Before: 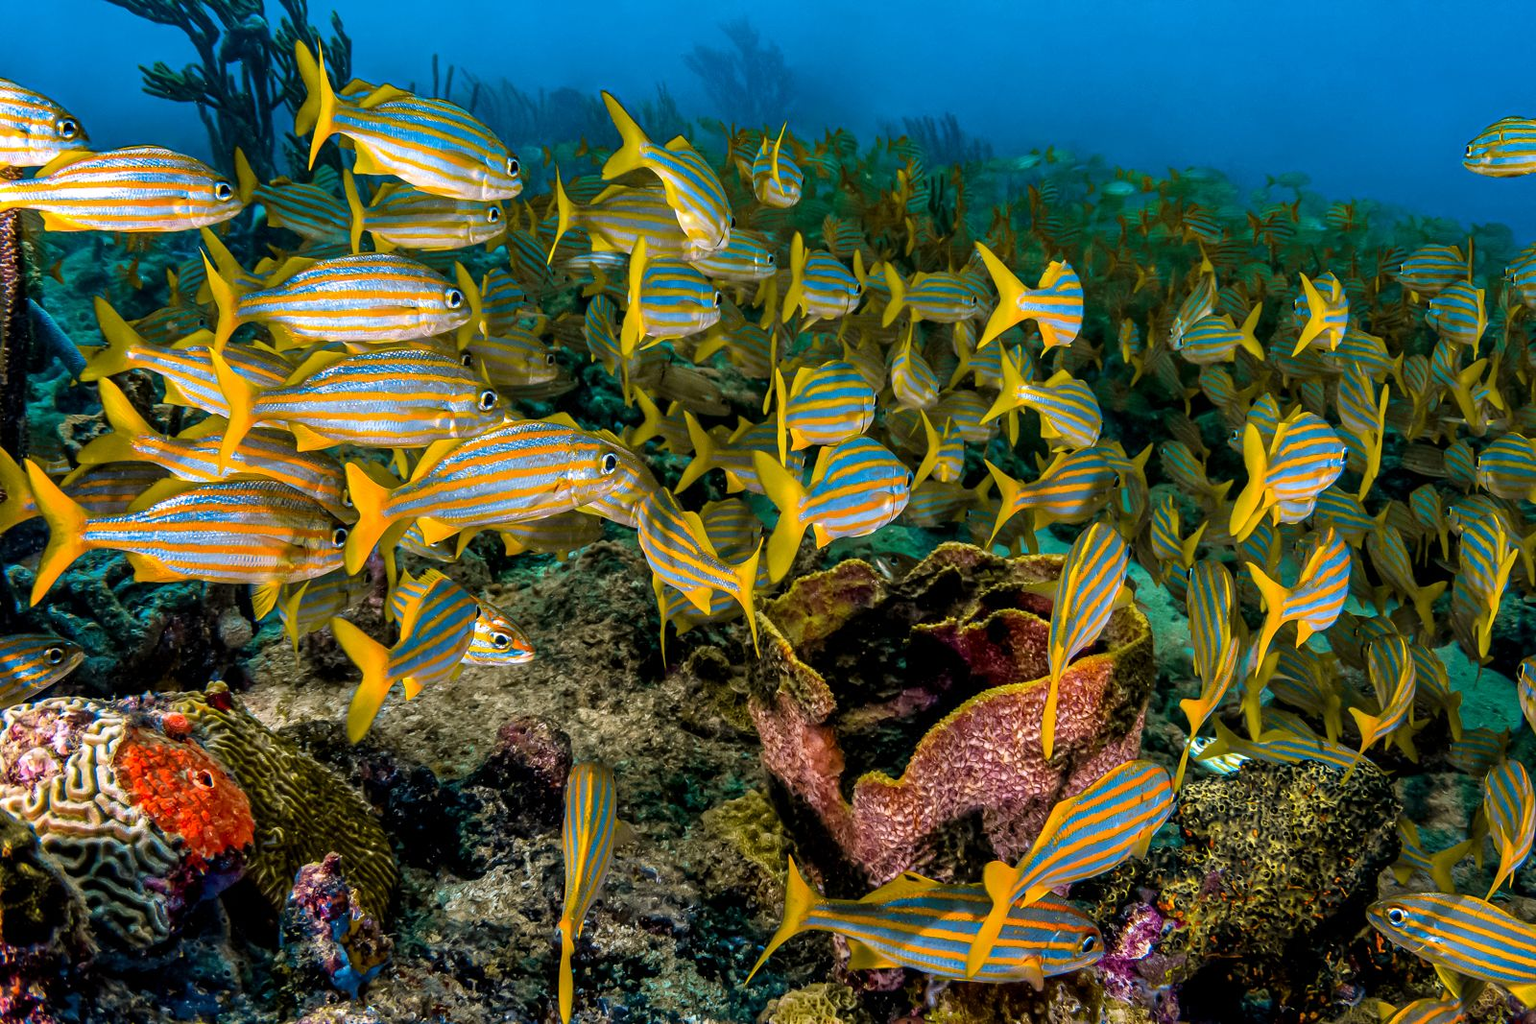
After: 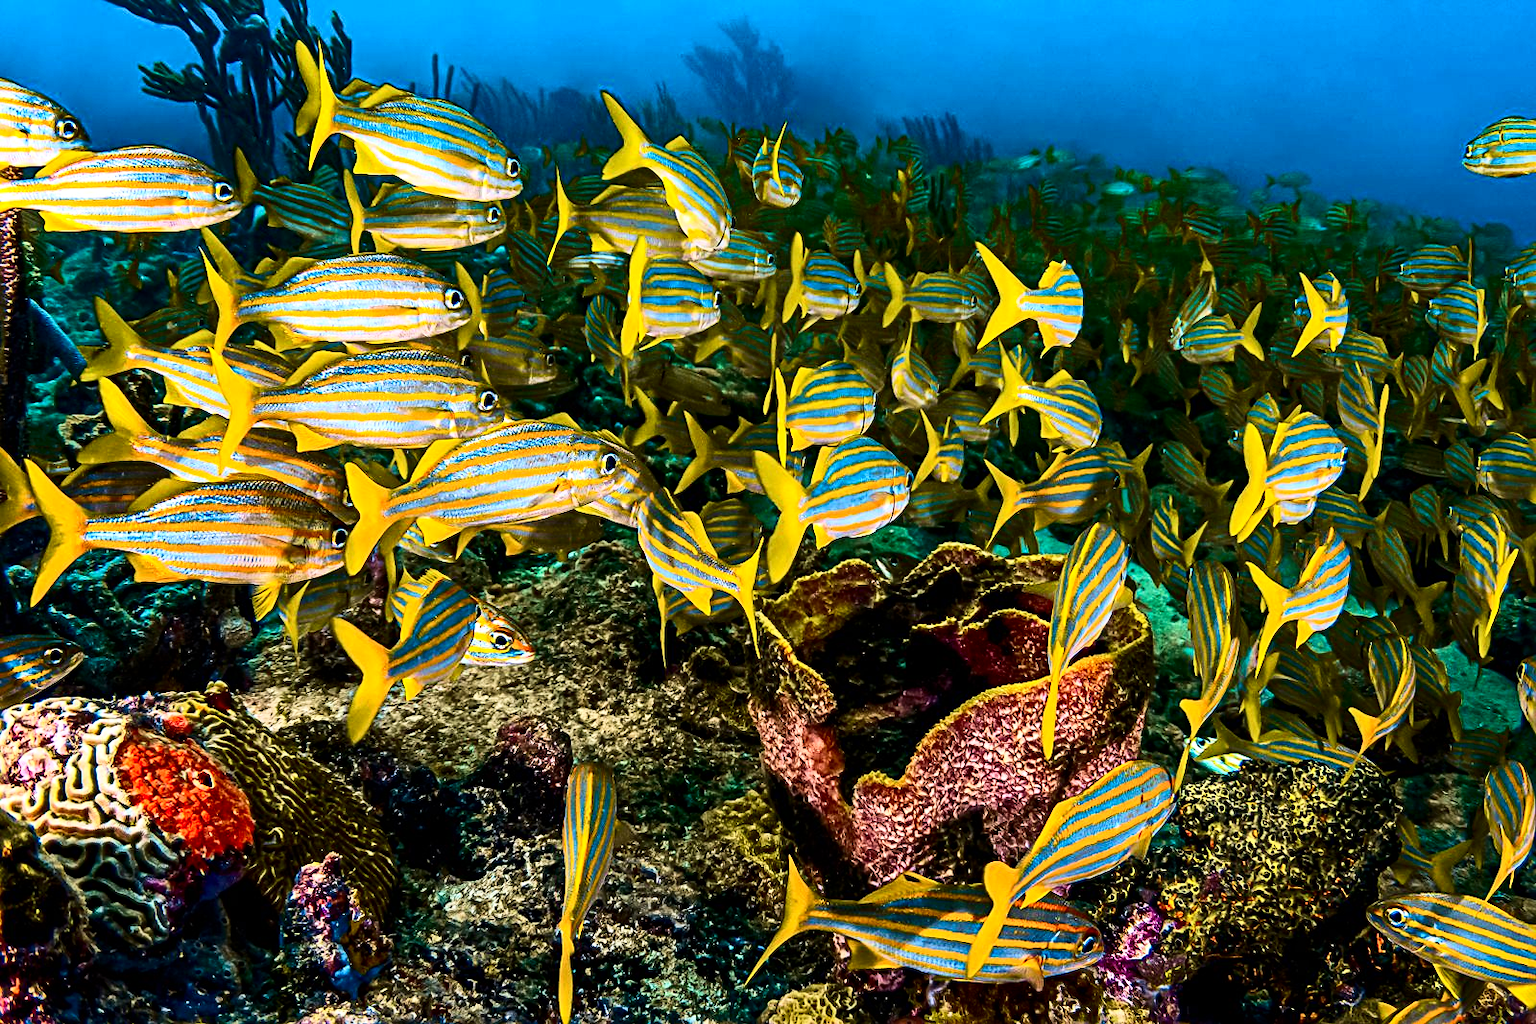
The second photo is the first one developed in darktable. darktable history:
sharpen: radius 3.12
velvia: on, module defaults
contrast brightness saturation: contrast 0.414, brightness 0.101, saturation 0.207
